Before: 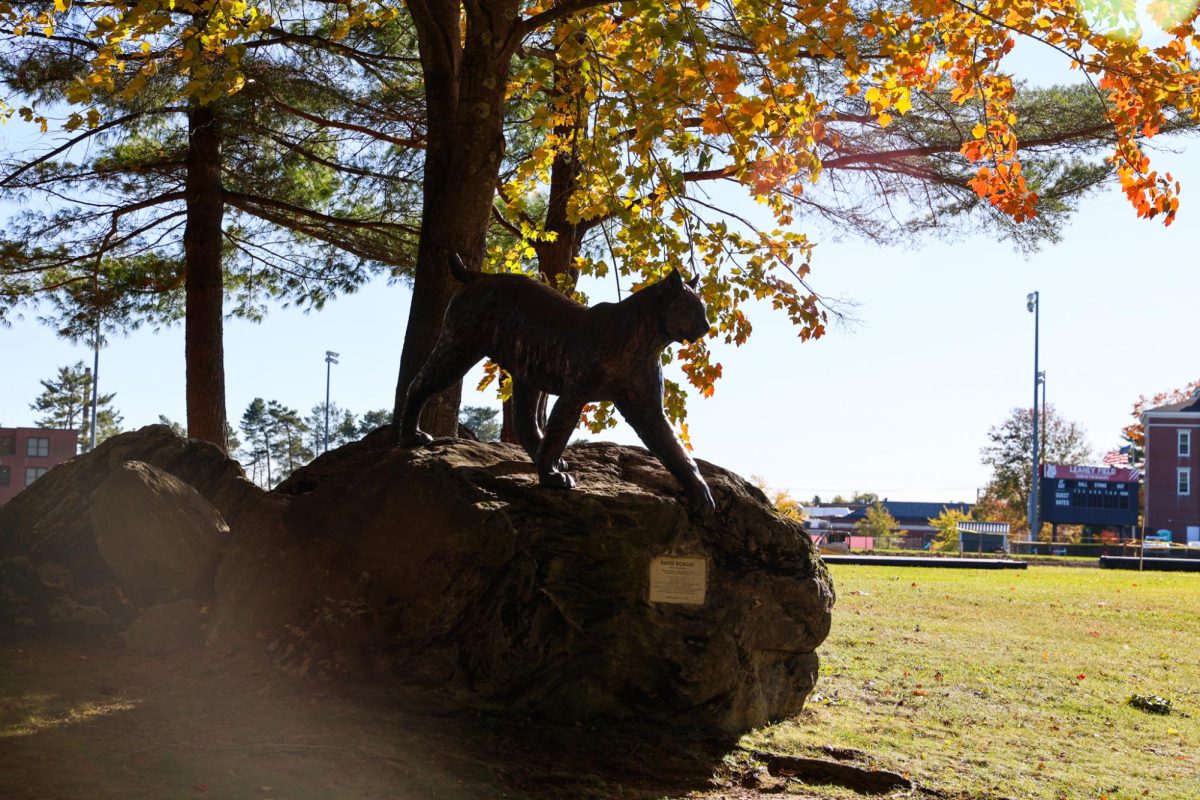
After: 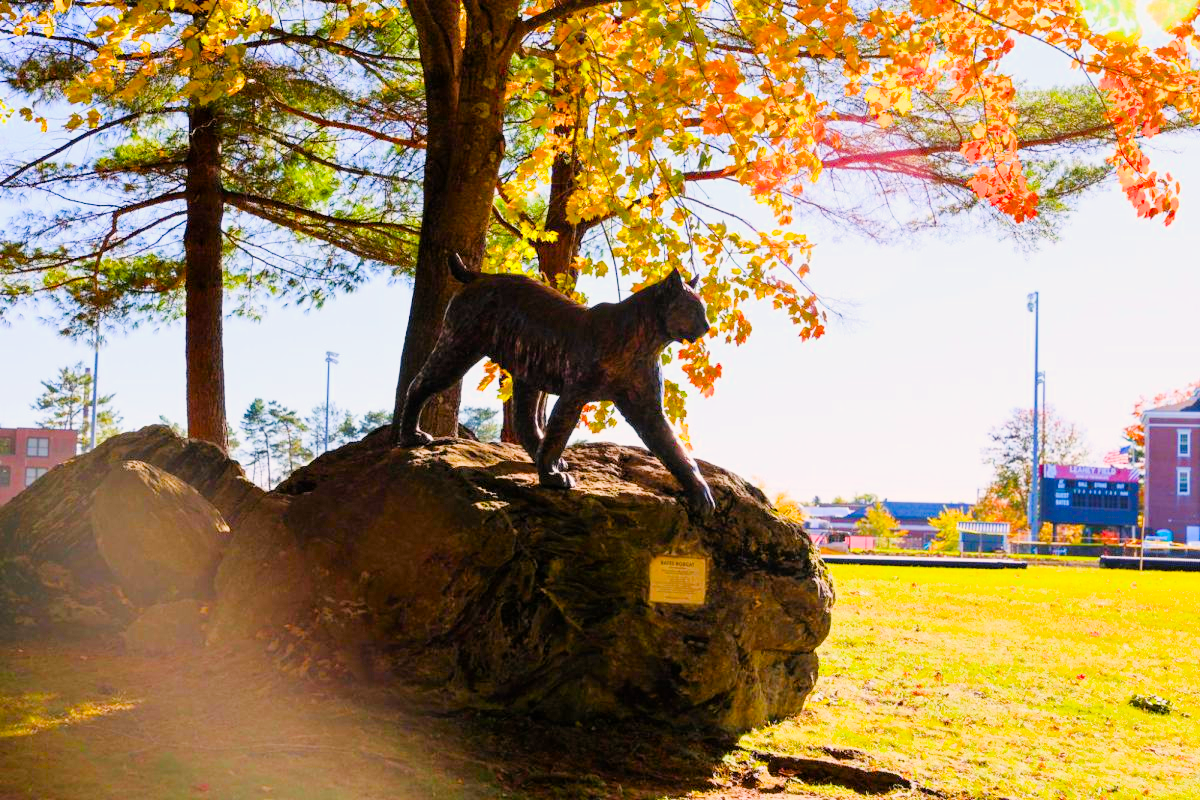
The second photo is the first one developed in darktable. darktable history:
filmic rgb: black relative exposure -6.98 EV, white relative exposure 5.63 EV, hardness 2.86
white balance: emerald 1
exposure: black level correction 0, exposure 1.9 EV, compensate highlight preservation false
color correction: highlights a* 3.22, highlights b* 1.93, saturation 1.19
color balance rgb: linear chroma grading › global chroma 15%, perceptual saturation grading › global saturation 30%
